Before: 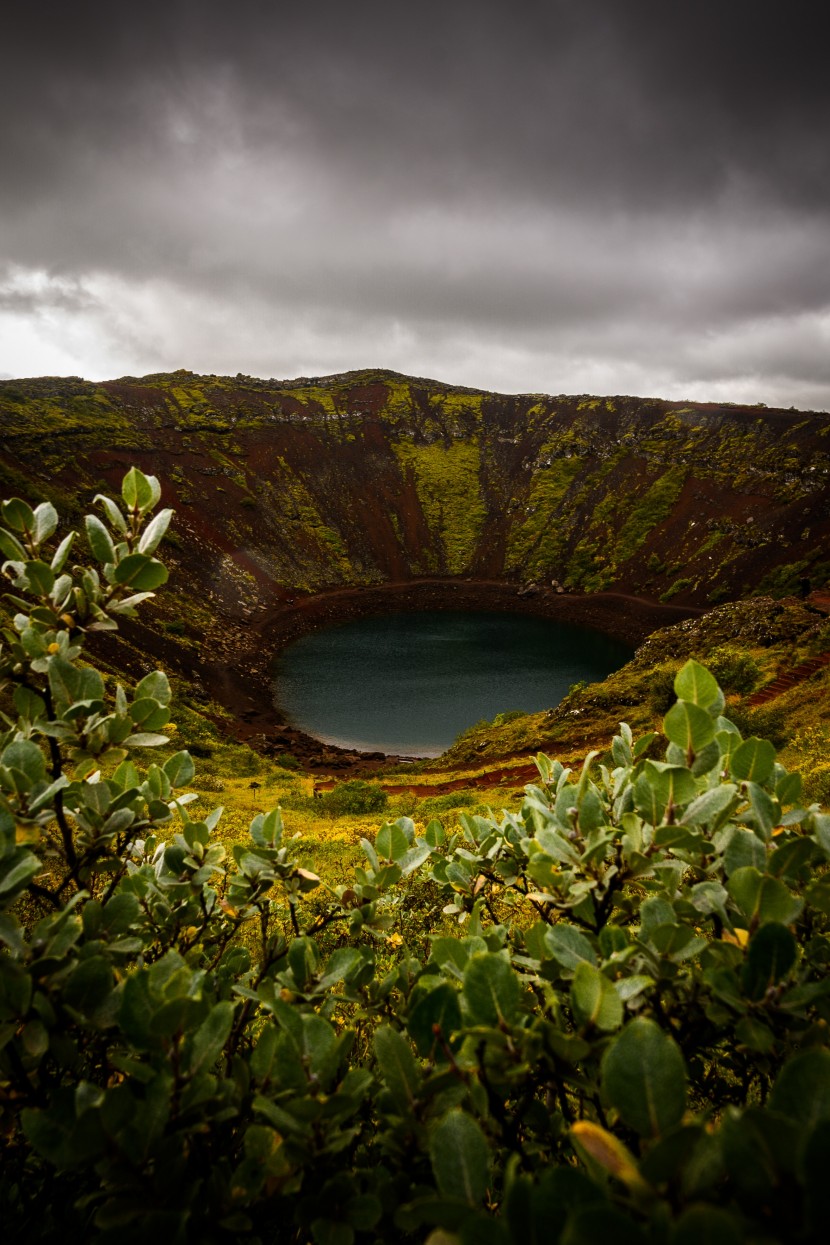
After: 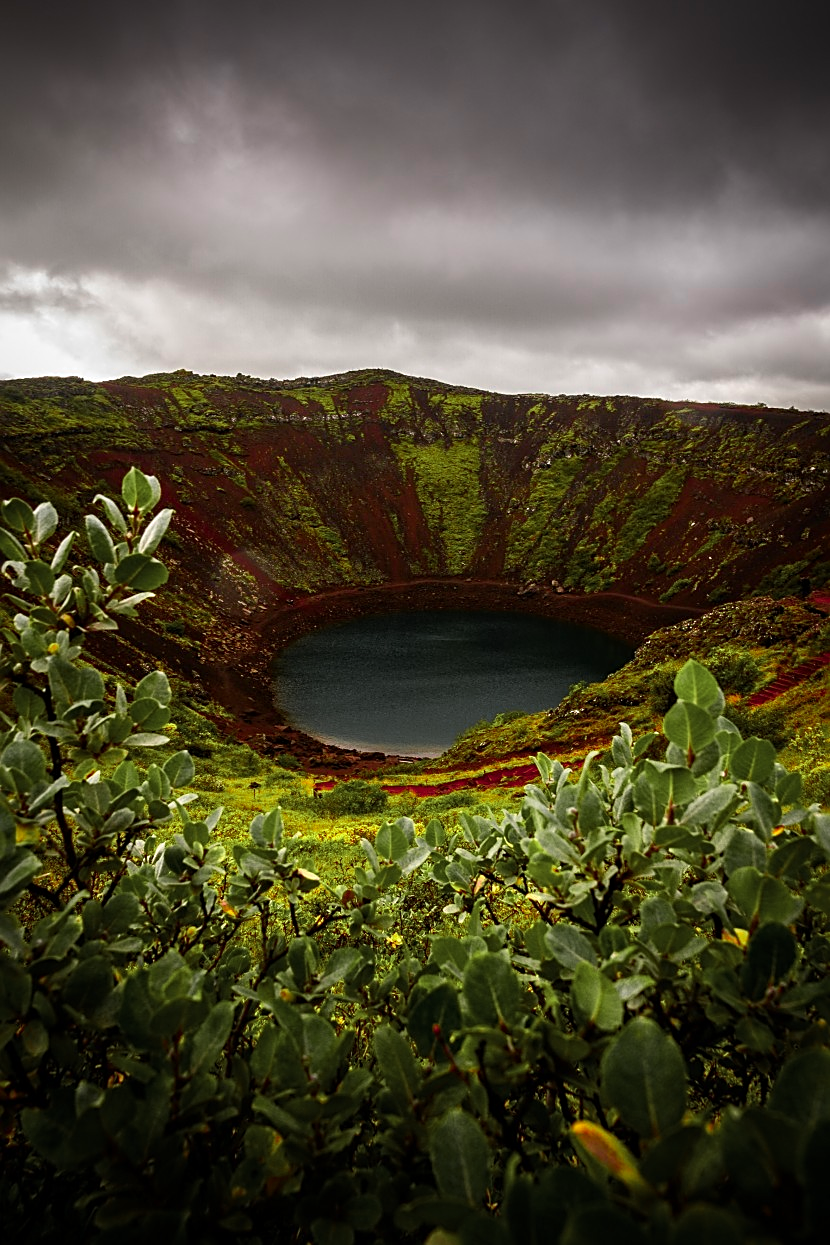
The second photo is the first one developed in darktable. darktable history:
color zones: curves: ch0 [(0, 0.533) (0.126, 0.533) (0.234, 0.533) (0.368, 0.357) (0.5, 0.5) (0.625, 0.5) (0.74, 0.637) (0.875, 0.5)]; ch1 [(0.004, 0.708) (0.129, 0.662) (0.25, 0.5) (0.375, 0.331) (0.496, 0.396) (0.625, 0.649) (0.739, 0.26) (0.875, 0.5) (1, 0.478)]; ch2 [(0, 0.409) (0.132, 0.403) (0.236, 0.558) (0.379, 0.448) (0.5, 0.5) (0.625, 0.5) (0.691, 0.39) (0.875, 0.5)]
sharpen: radius 1.979
